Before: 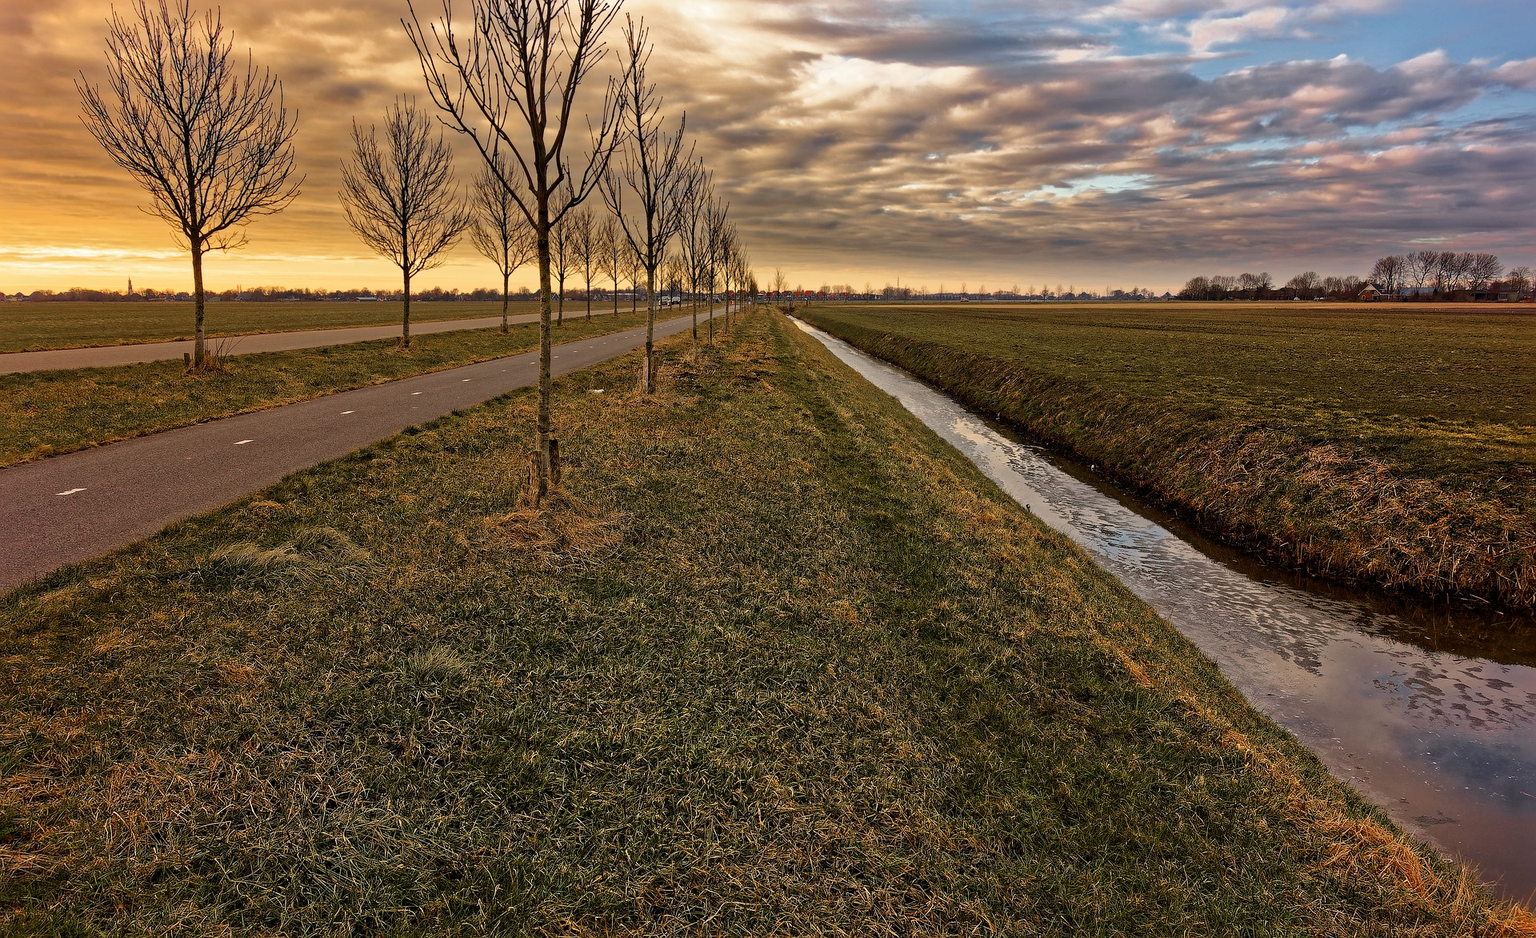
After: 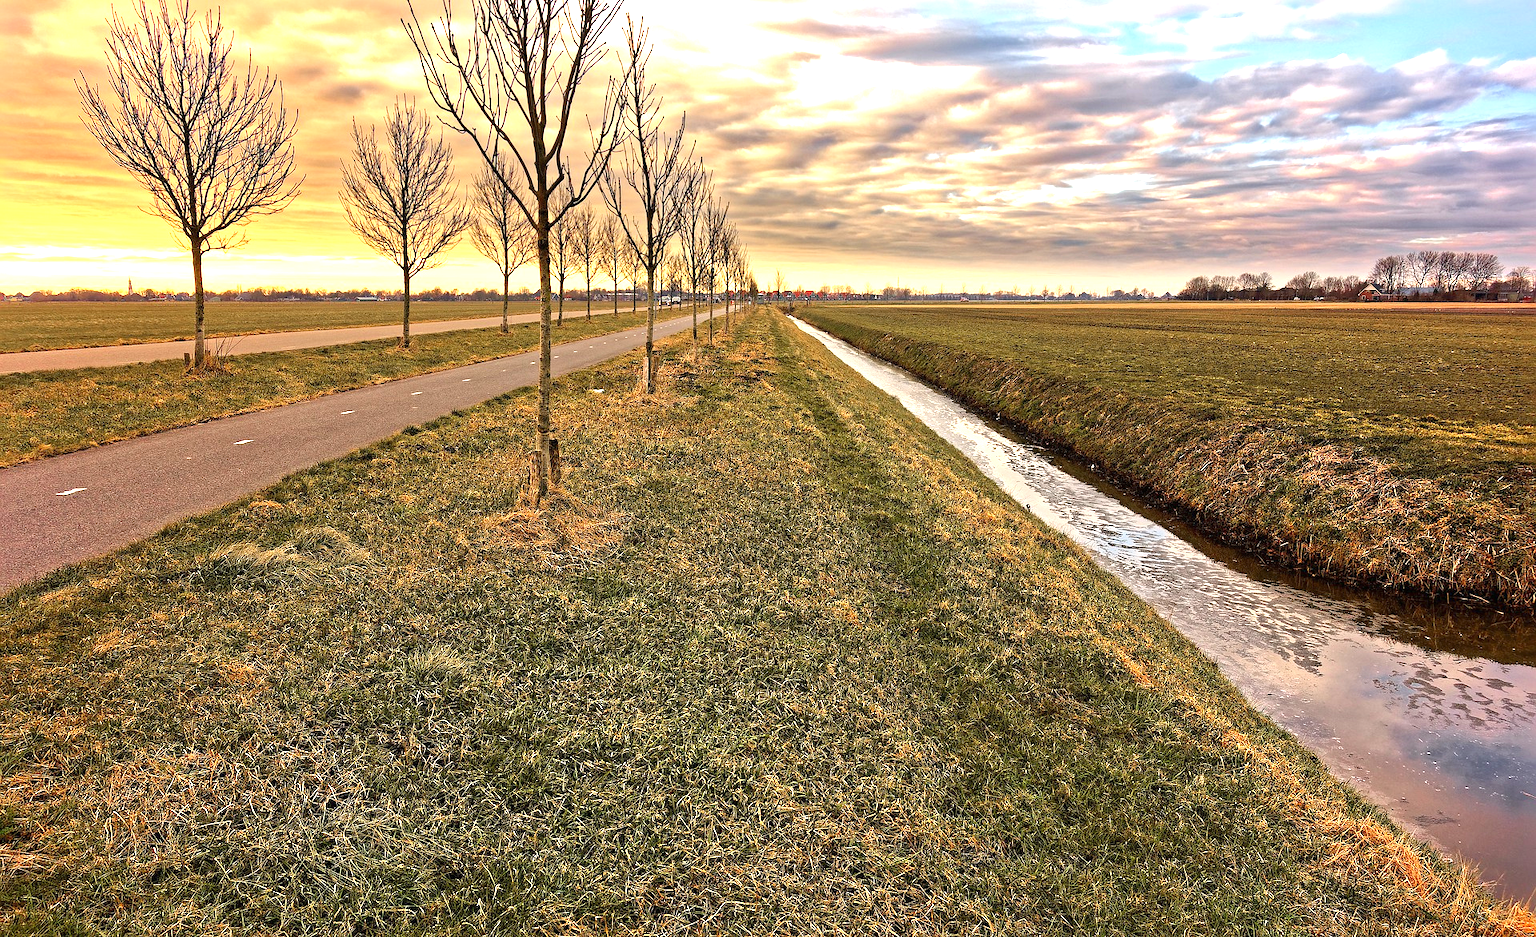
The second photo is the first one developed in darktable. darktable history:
exposure: black level correction 0, exposure 1.511 EV, compensate highlight preservation false
